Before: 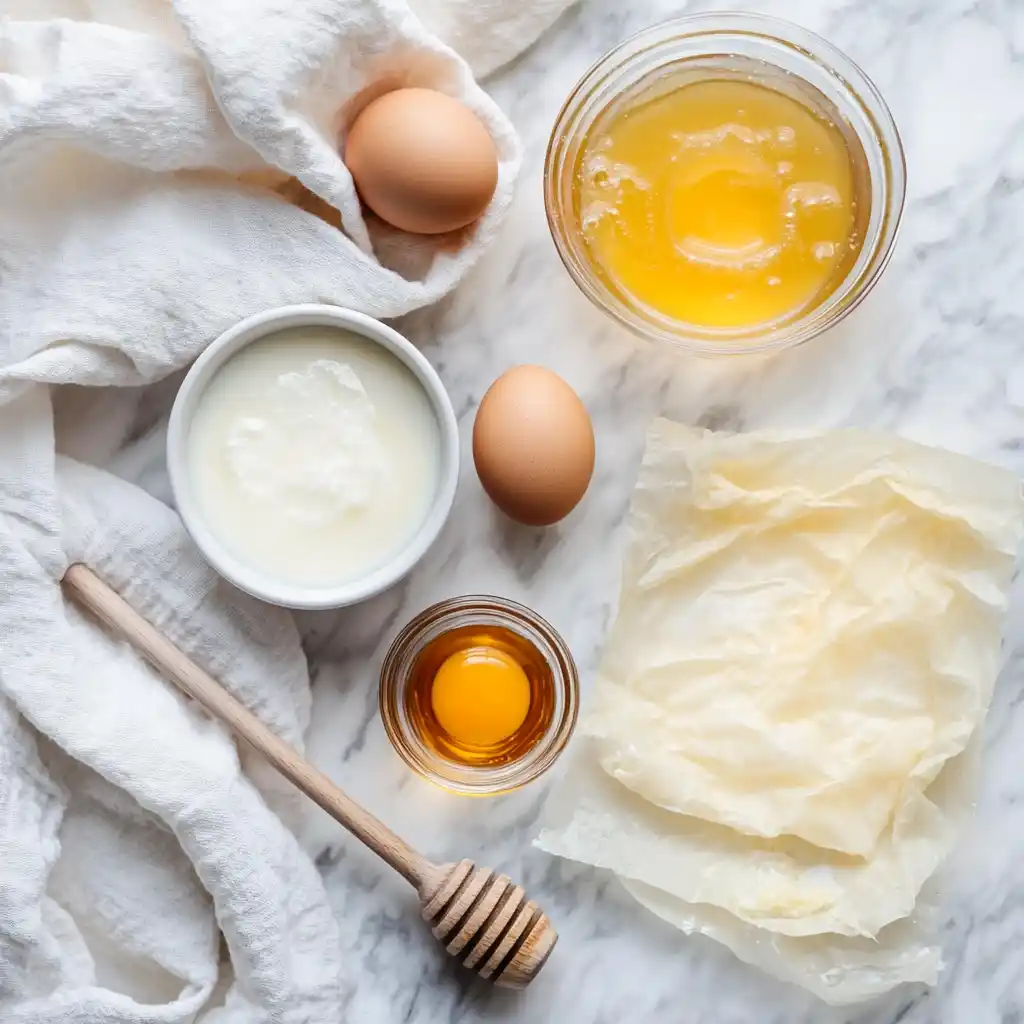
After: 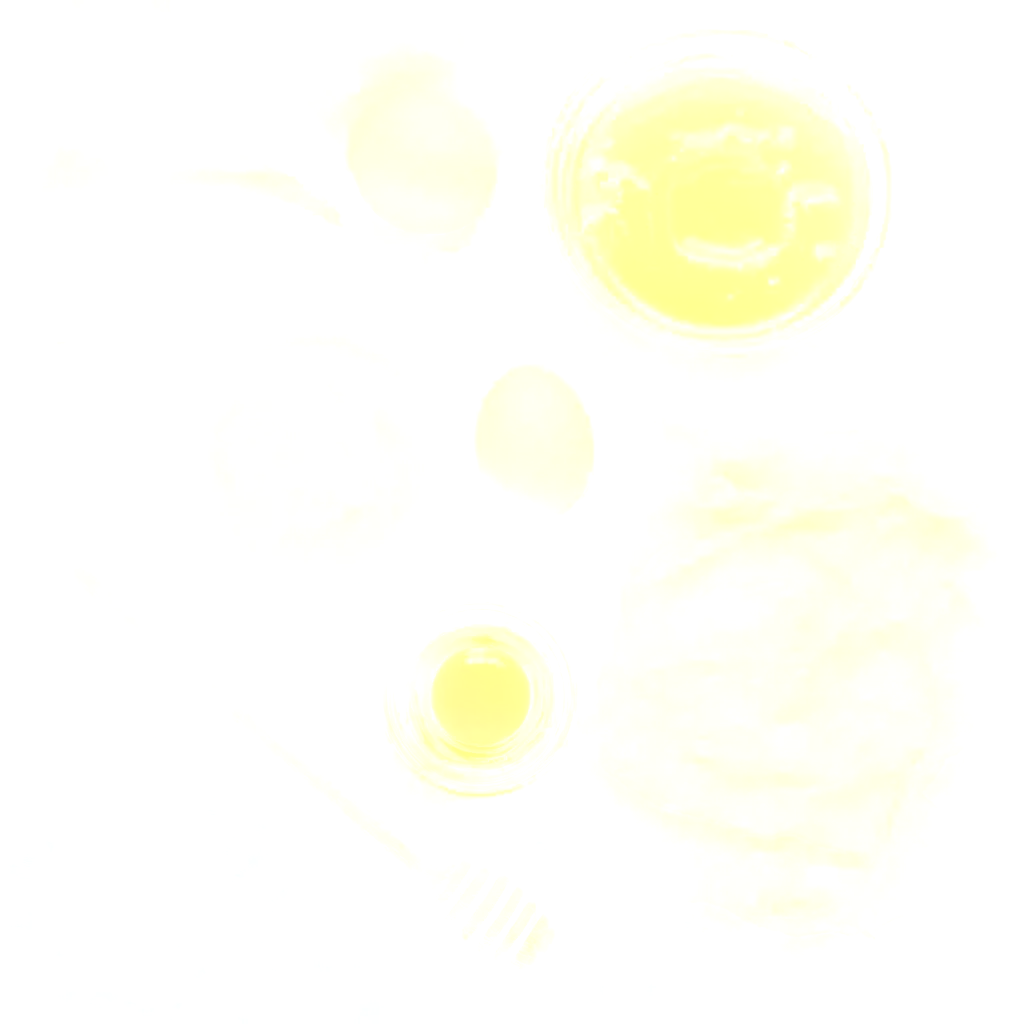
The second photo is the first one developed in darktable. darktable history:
graduated density: rotation -0.352°, offset 57.64
color correction: saturation 0.8
bloom: size 70%, threshold 25%, strength 70%
exposure: black level correction -0.001, exposure 0.08 EV, compensate highlight preservation false
